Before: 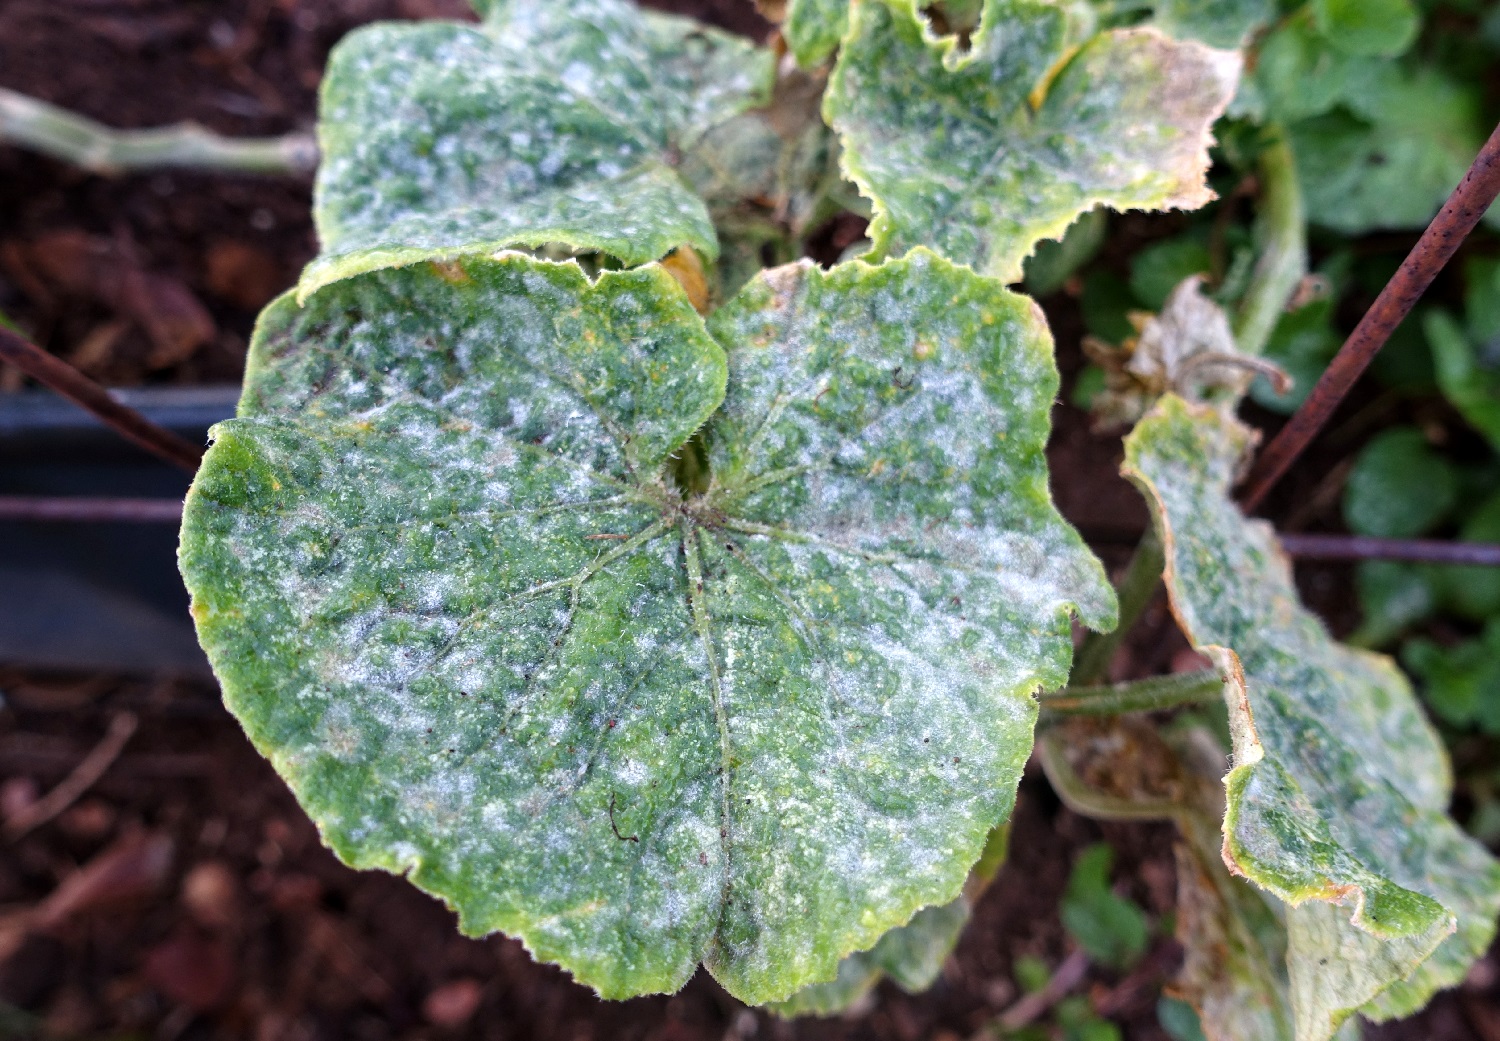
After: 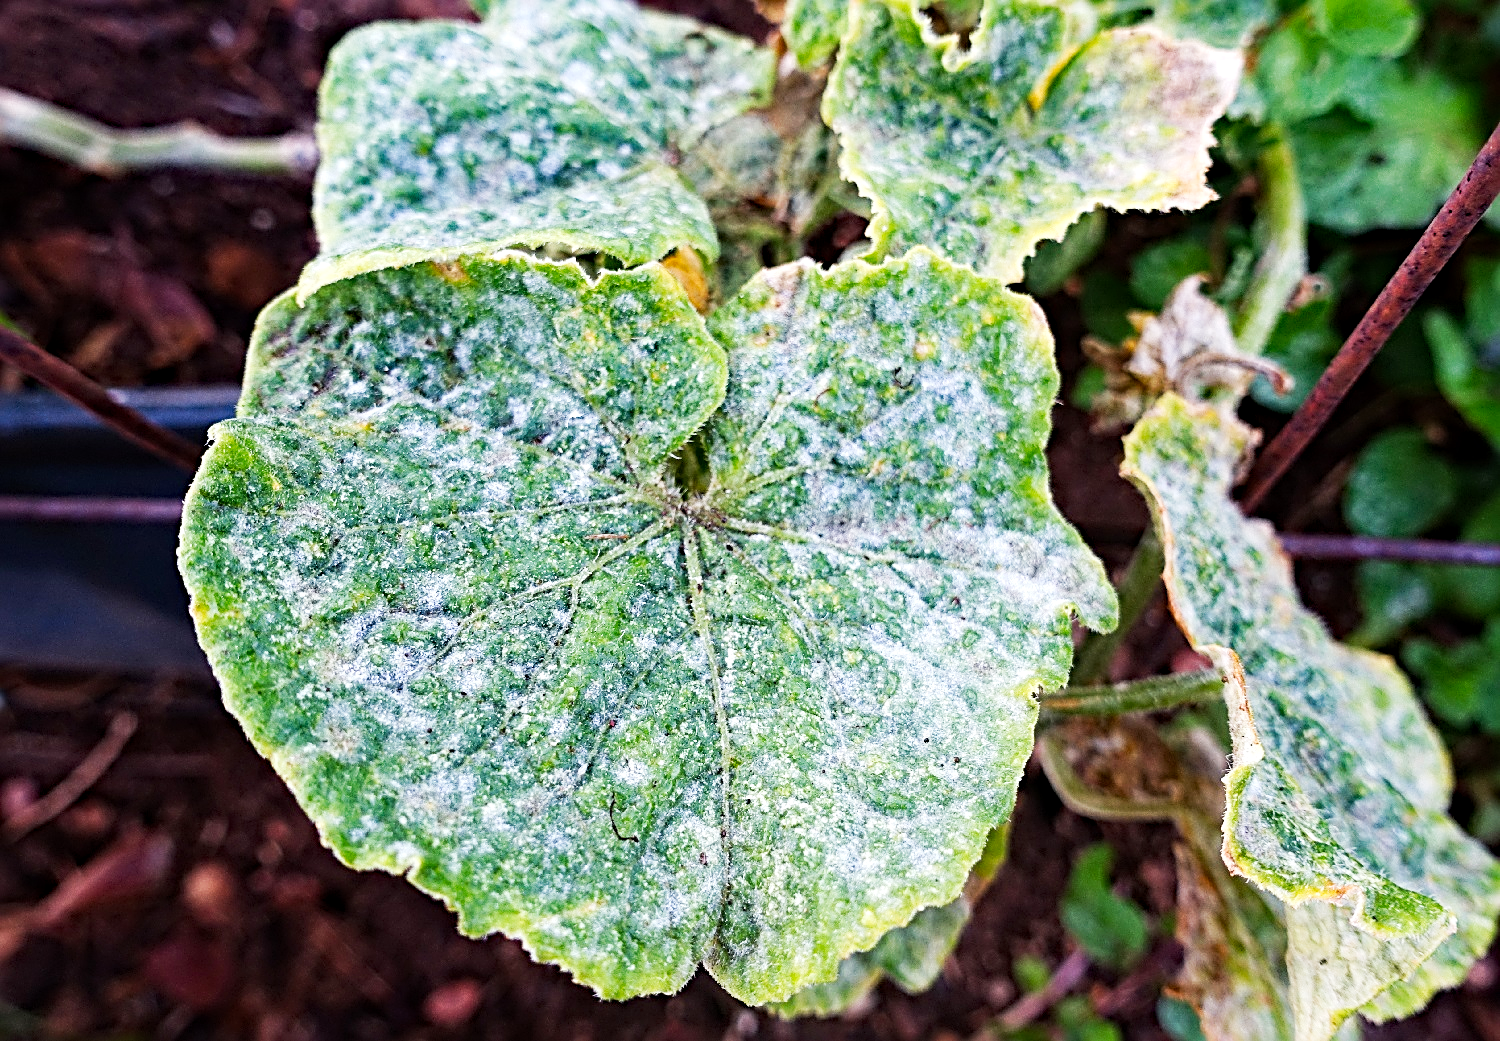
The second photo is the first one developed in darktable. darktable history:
tone curve: curves: ch0 [(0, 0) (0.055, 0.05) (0.258, 0.287) (0.434, 0.526) (0.517, 0.648) (0.745, 0.874) (1, 1)]; ch1 [(0, 0) (0.346, 0.307) (0.418, 0.383) (0.46, 0.439) (0.482, 0.493) (0.502, 0.503) (0.517, 0.514) (0.55, 0.561) (0.588, 0.603) (0.646, 0.688) (1, 1)]; ch2 [(0, 0) (0.346, 0.34) (0.431, 0.45) (0.485, 0.499) (0.5, 0.503) (0.527, 0.525) (0.545, 0.562) (0.679, 0.706) (1, 1)], preserve colors none
haze removal: strength 0.291, distance 0.256, compatibility mode true, adaptive false
sharpen: radius 3.041, amount 0.76
